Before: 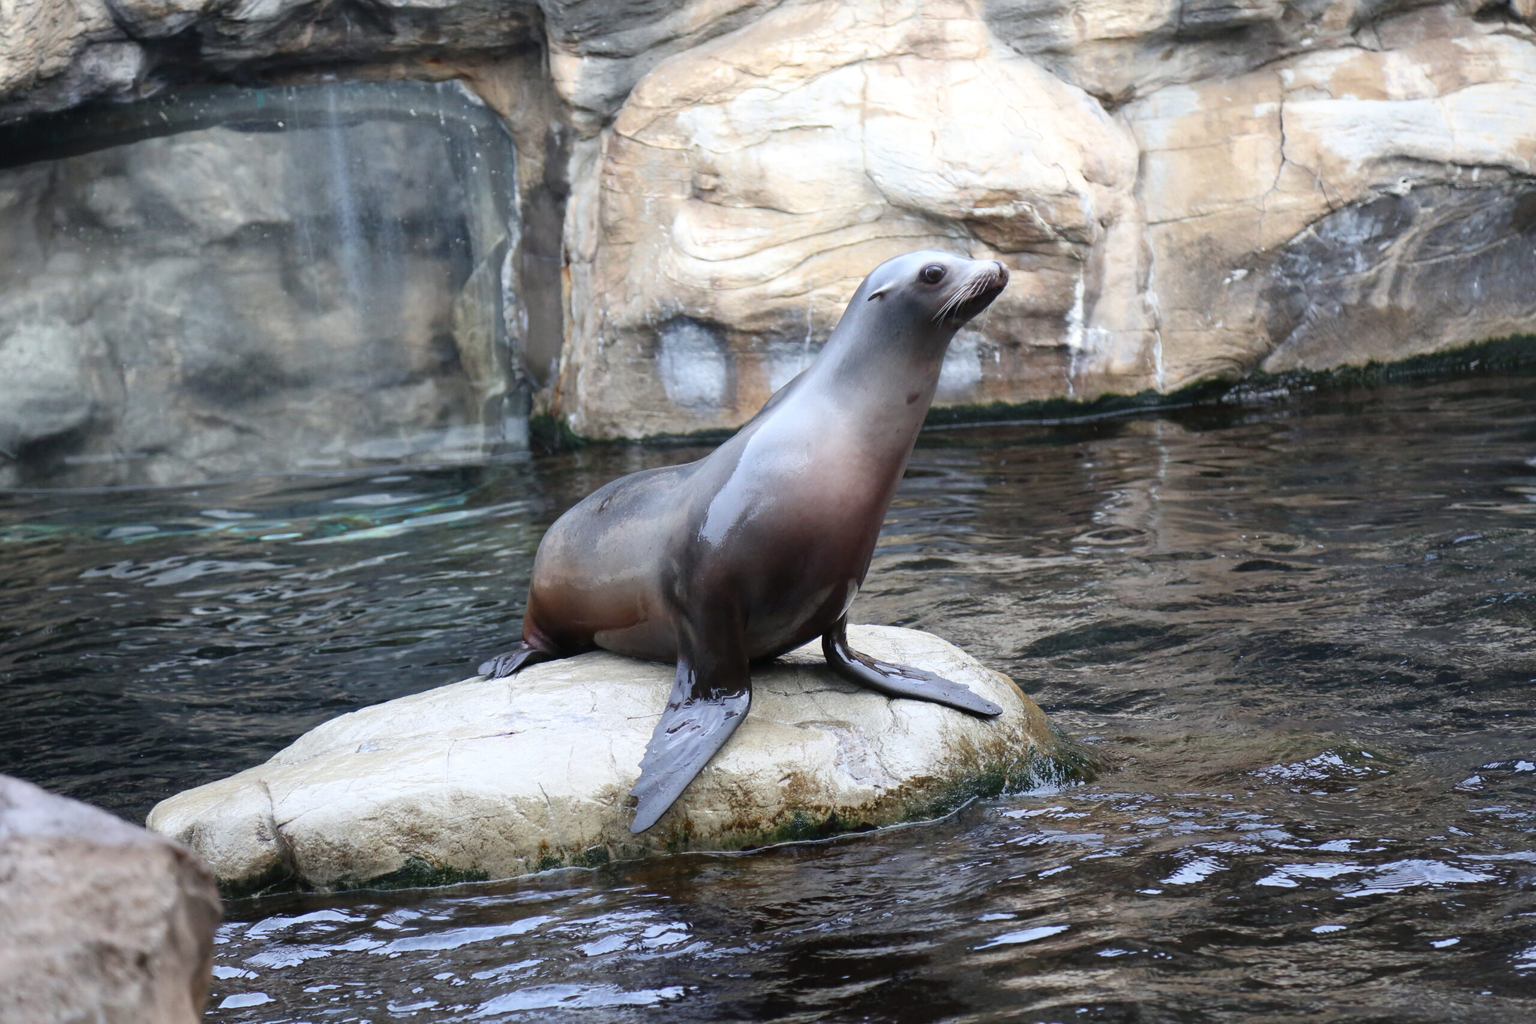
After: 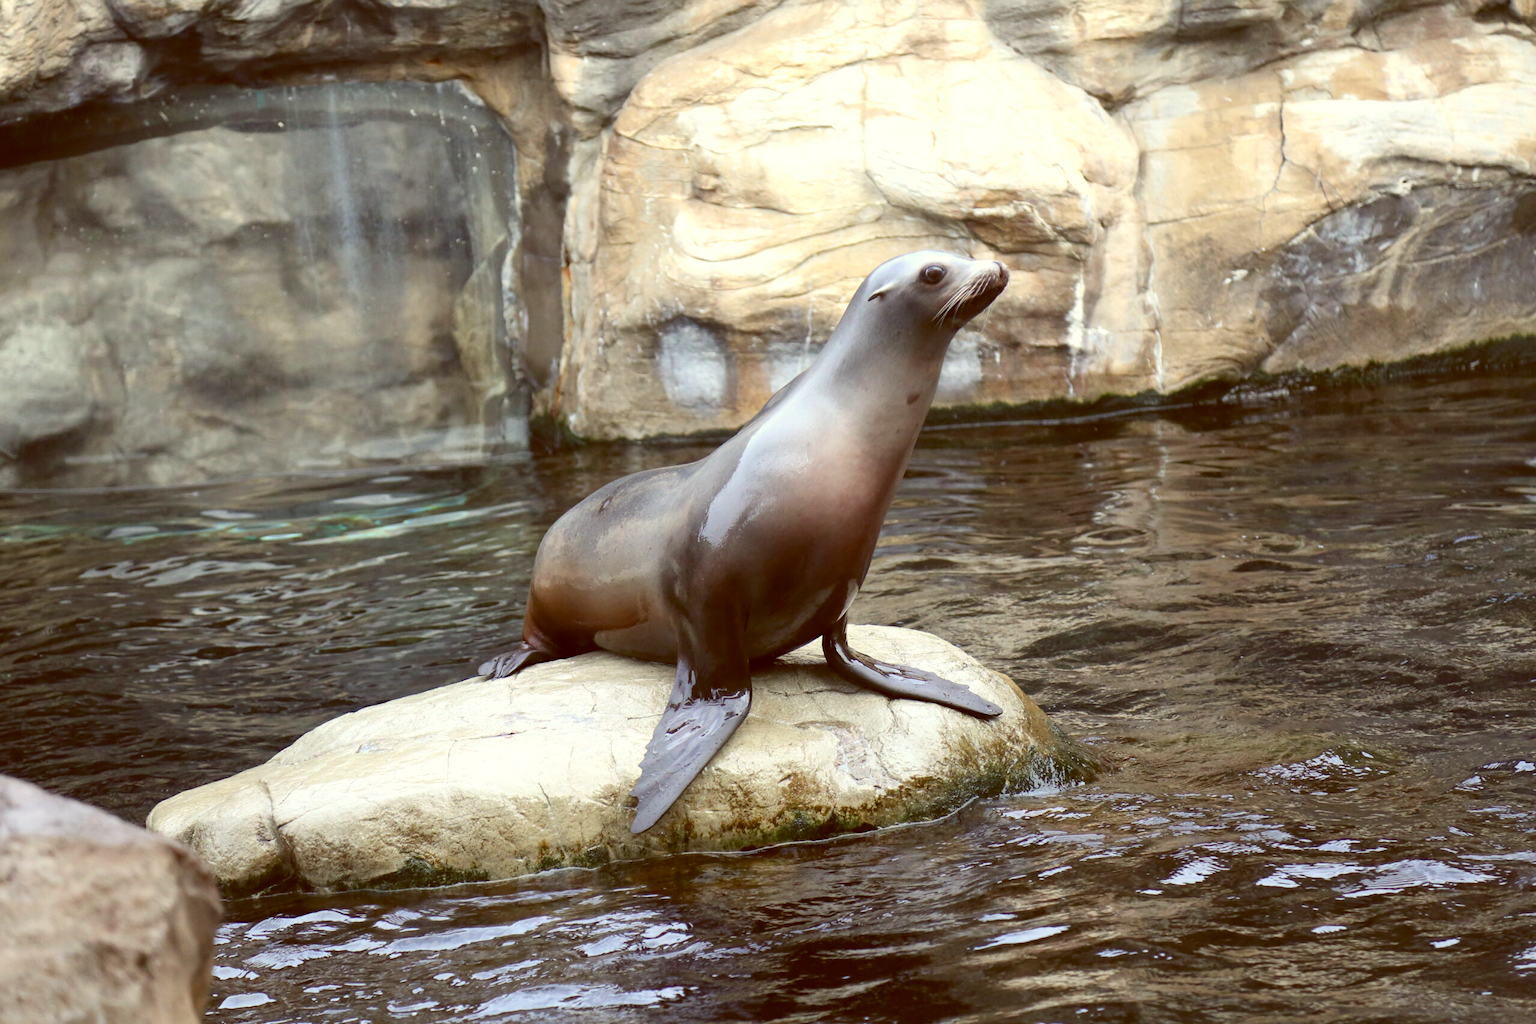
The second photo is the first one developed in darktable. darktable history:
contrast brightness saturation: contrast 0.04, saturation 0.07
color balance: lift [1.001, 1.007, 1, 0.993], gamma [1.023, 1.026, 1.01, 0.974], gain [0.964, 1.059, 1.073, 0.927]
exposure: exposure 0.207 EV, compensate highlight preservation false
